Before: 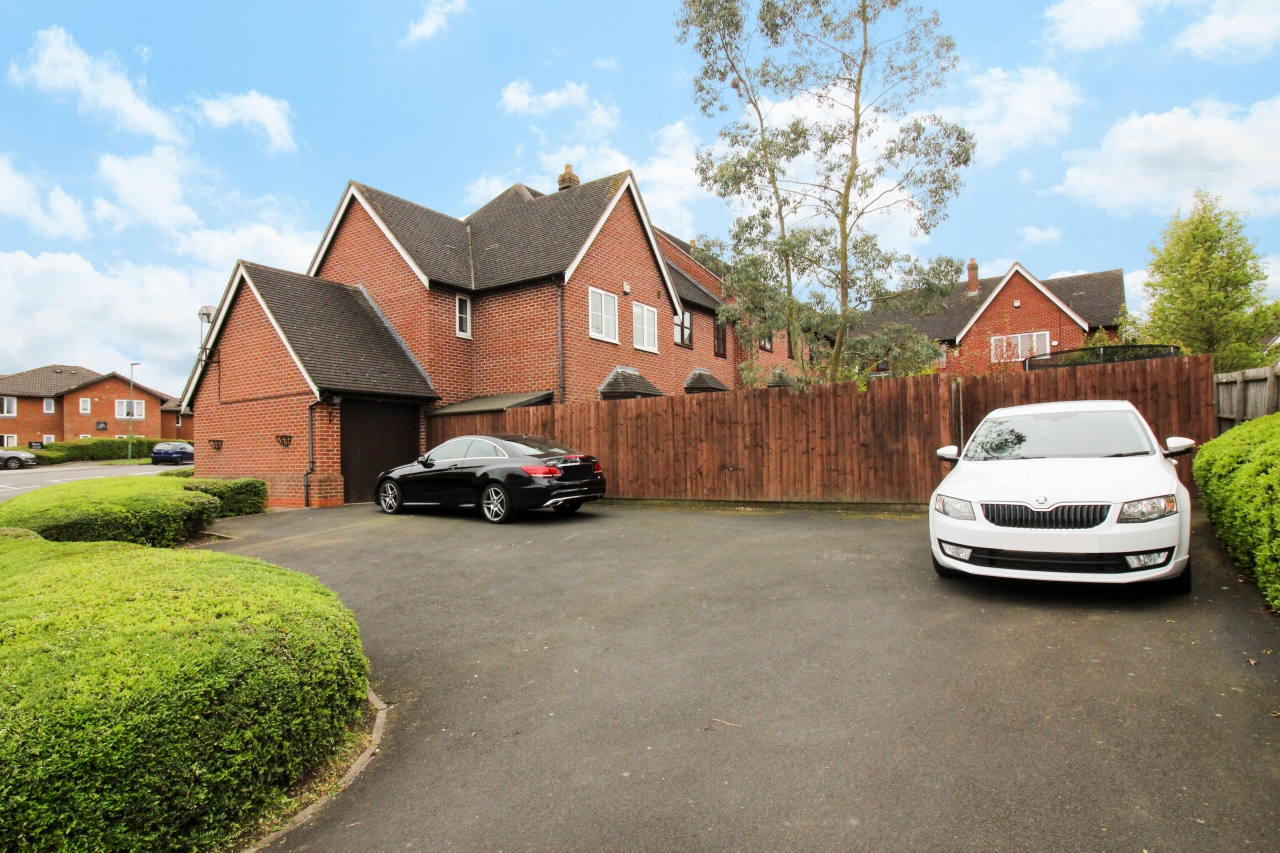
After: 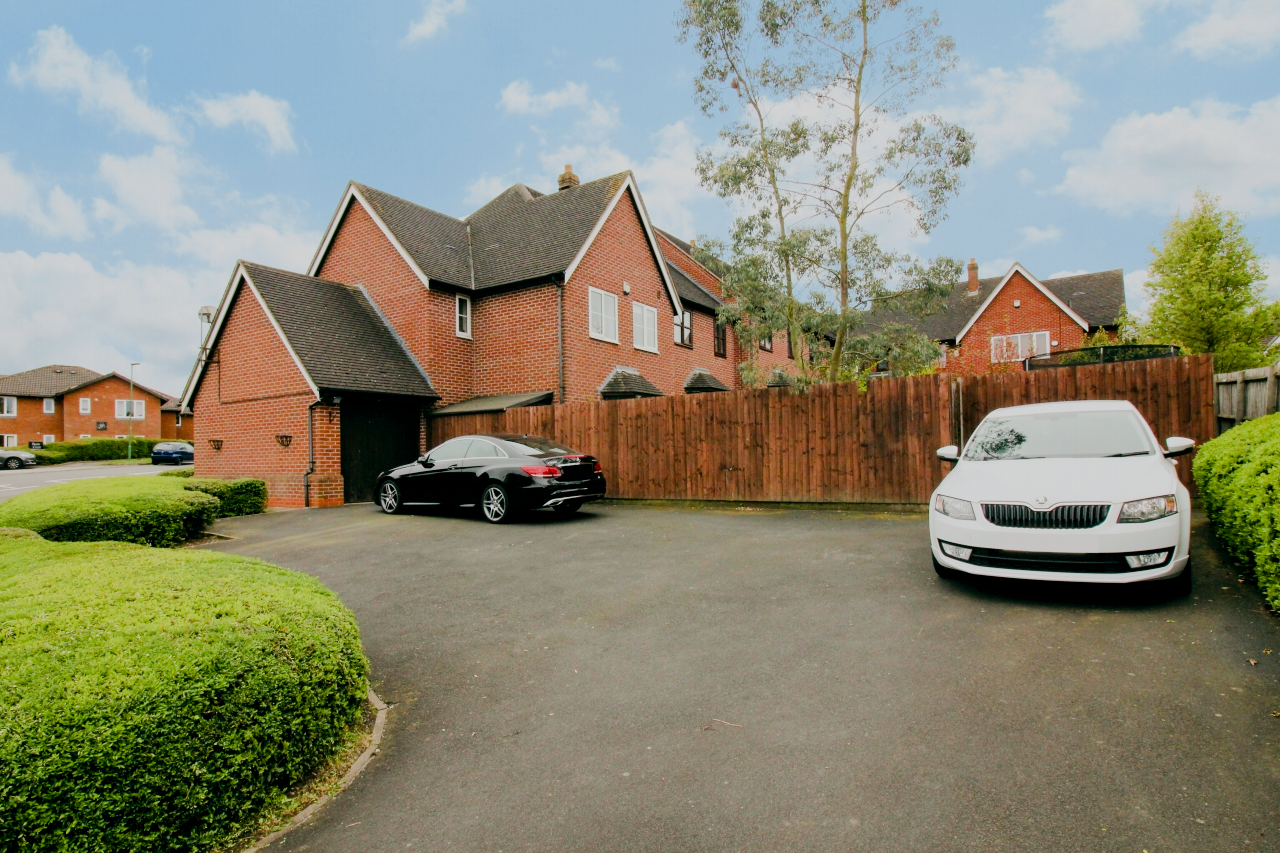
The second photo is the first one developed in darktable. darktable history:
color balance rgb: global offset › luminance -0.318%, global offset › chroma 0.115%, global offset › hue 167.05°, perceptual saturation grading › global saturation 20%, perceptual saturation grading › highlights -25.752%, perceptual saturation grading › shadows 25.775%
filmic rgb: black relative exposure -7.65 EV, white relative exposure 4.56 EV, hardness 3.61
